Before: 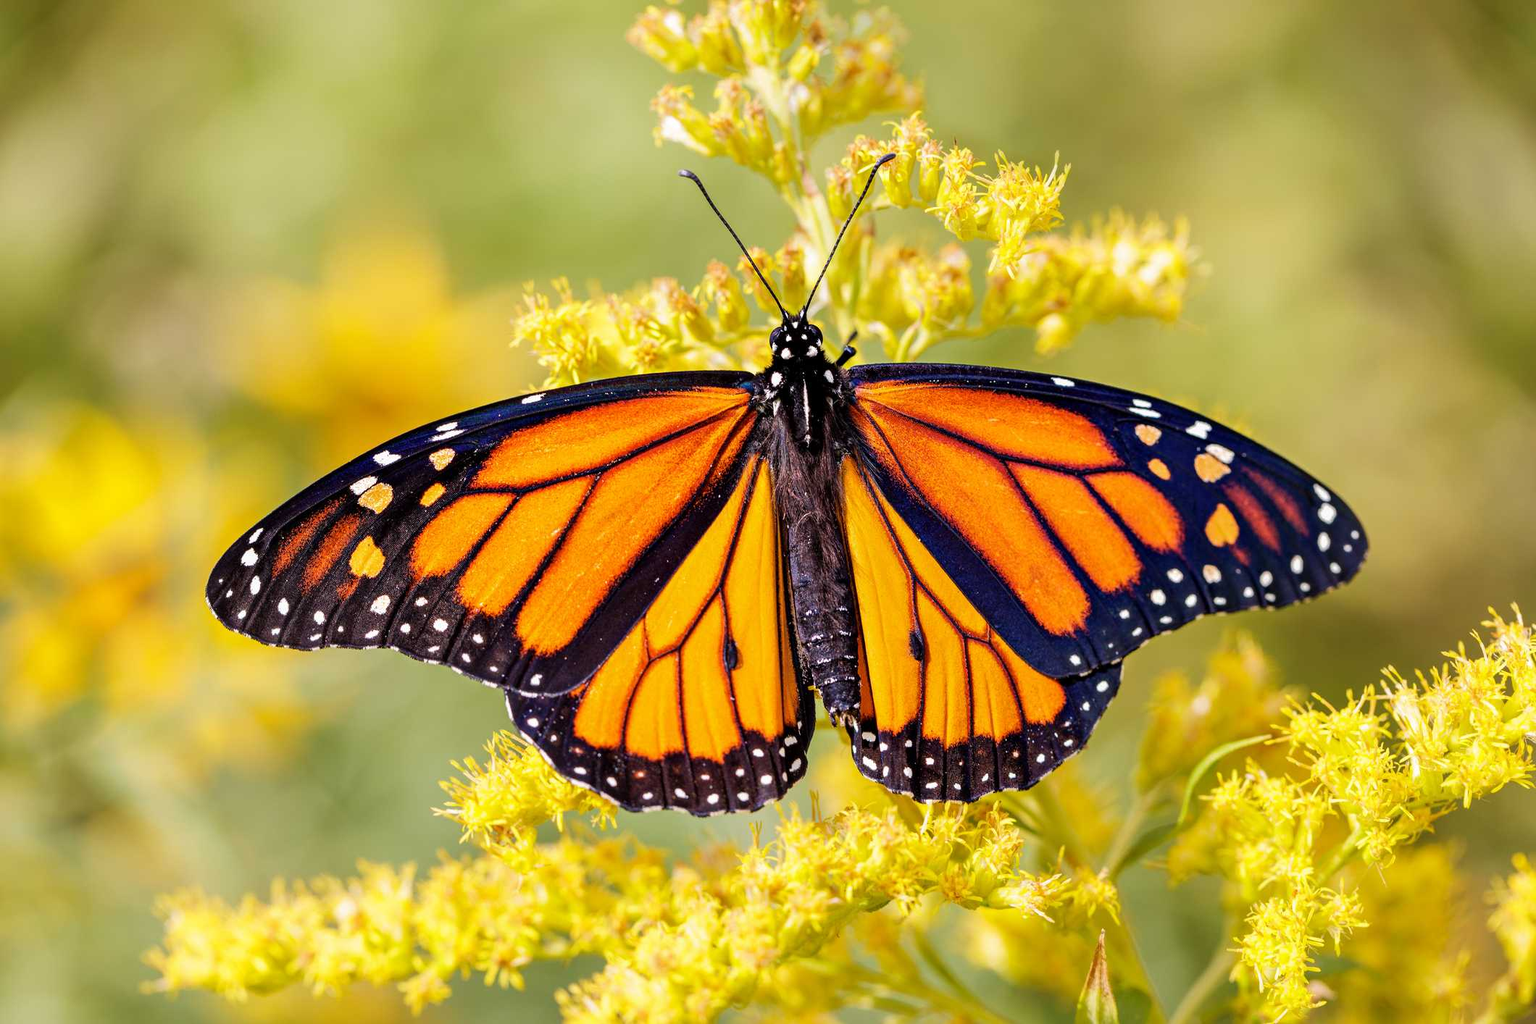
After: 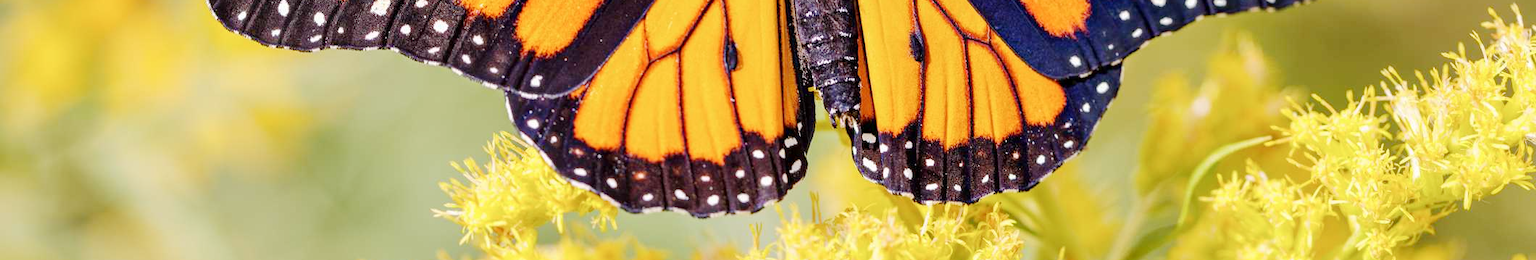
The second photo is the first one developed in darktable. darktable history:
exposure: compensate highlight preservation false
base curve: curves: ch0 [(0, 0) (0.158, 0.273) (0.879, 0.895) (1, 1)], preserve colors none
crop and rotate: top 58.501%, bottom 16.072%
